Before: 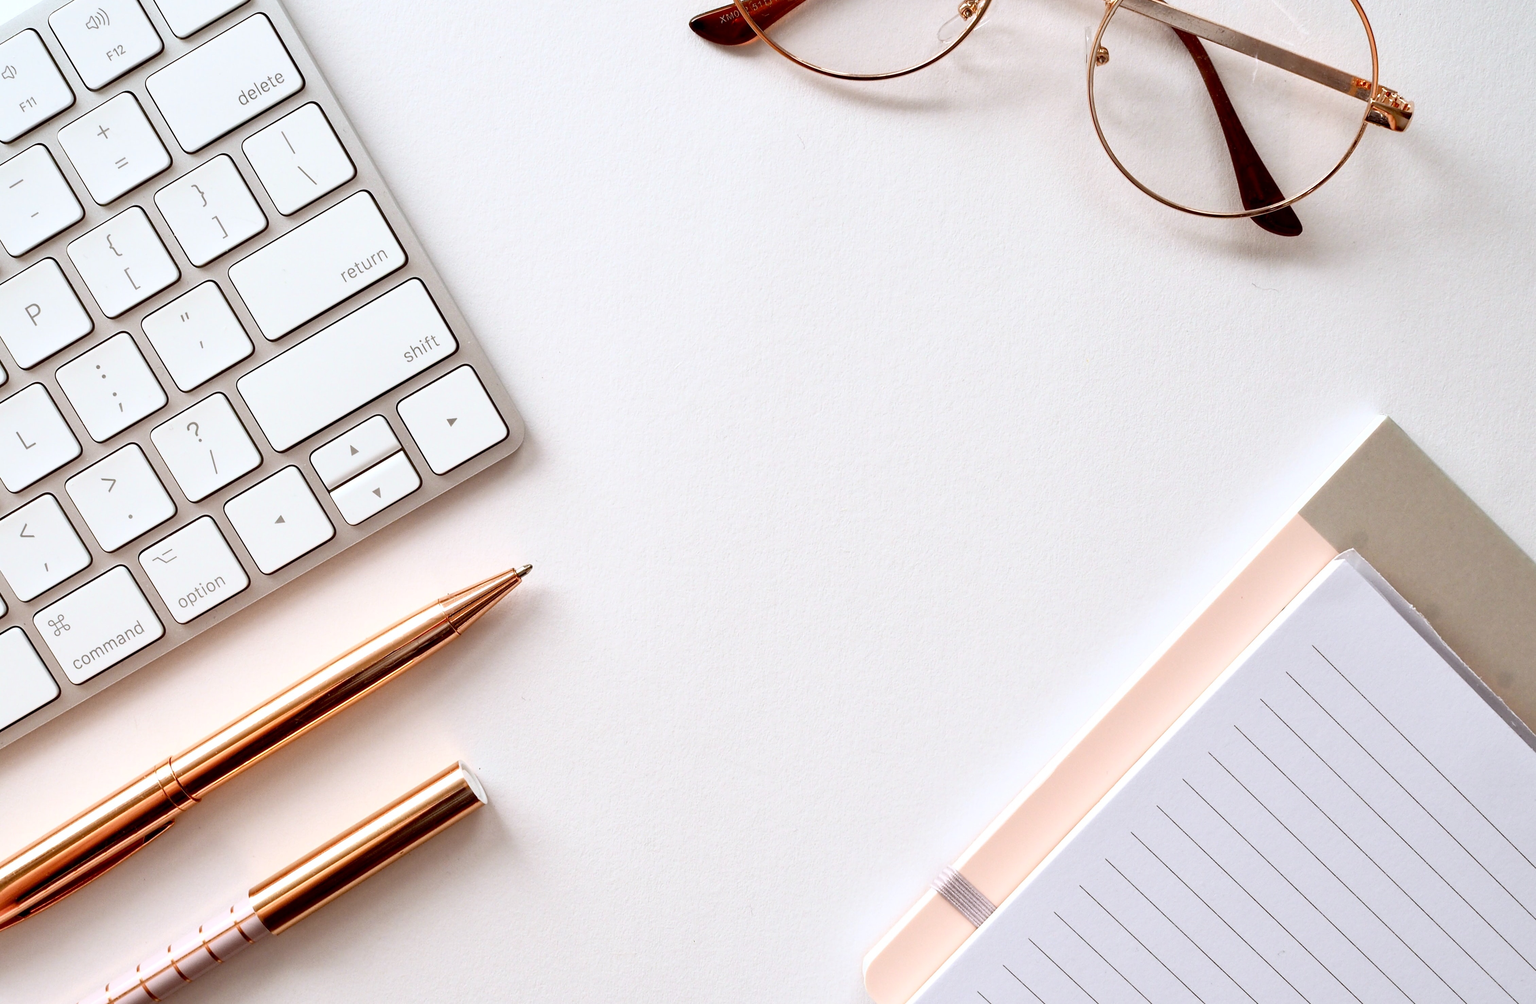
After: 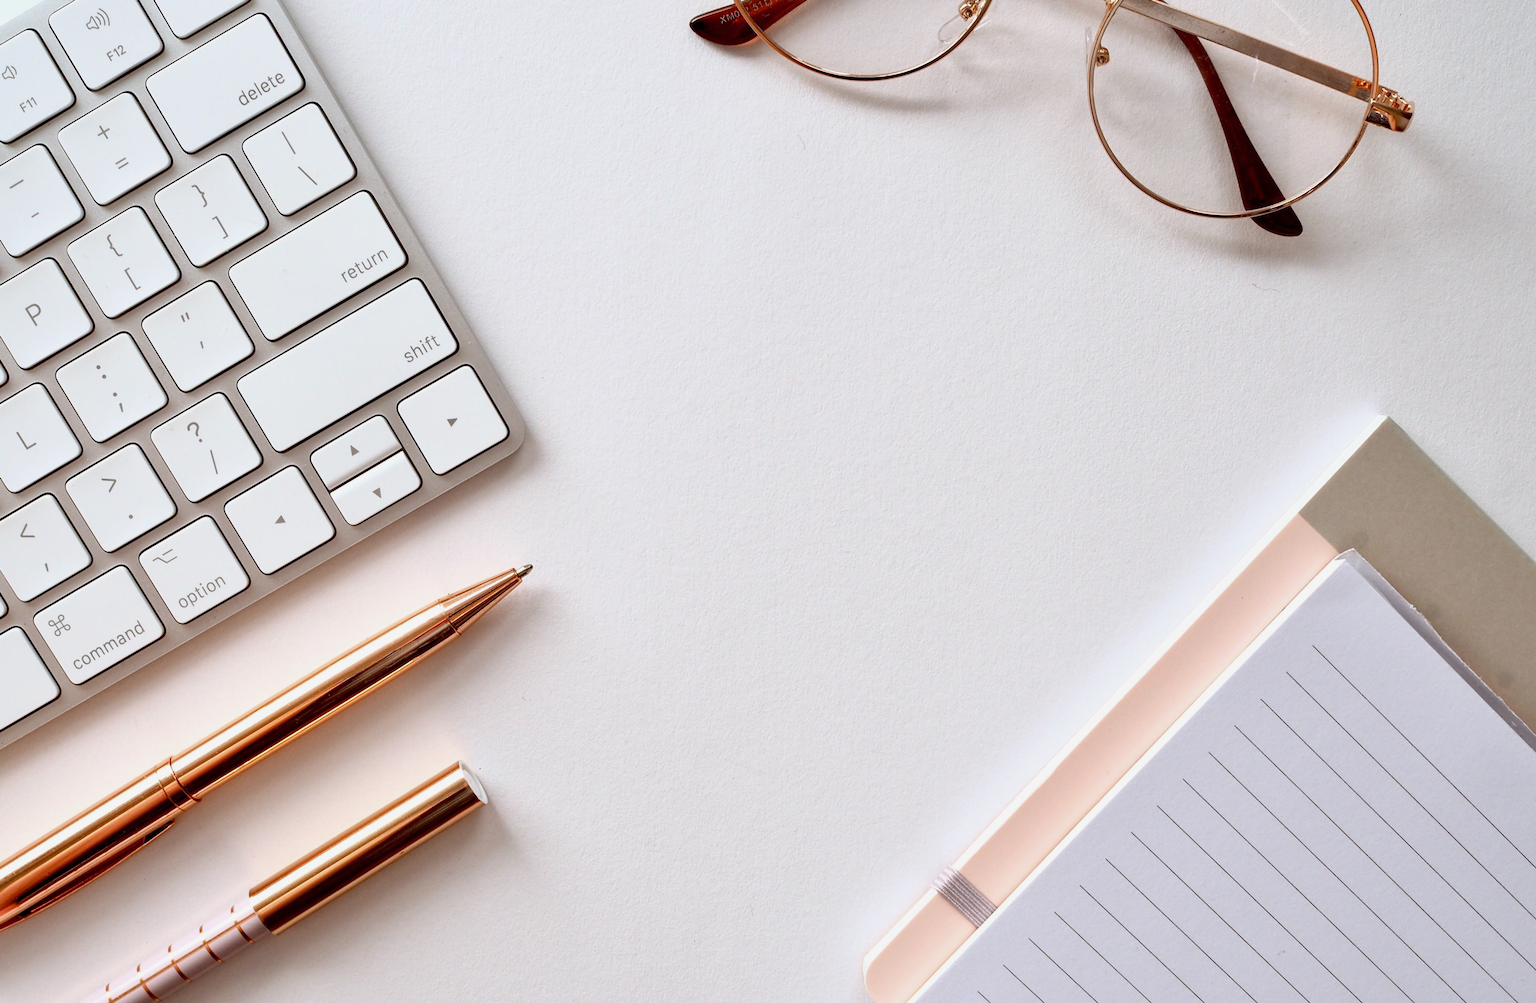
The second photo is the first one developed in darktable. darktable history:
shadows and highlights: shadows 24.81, white point adjustment -3.04, highlights -30.02
